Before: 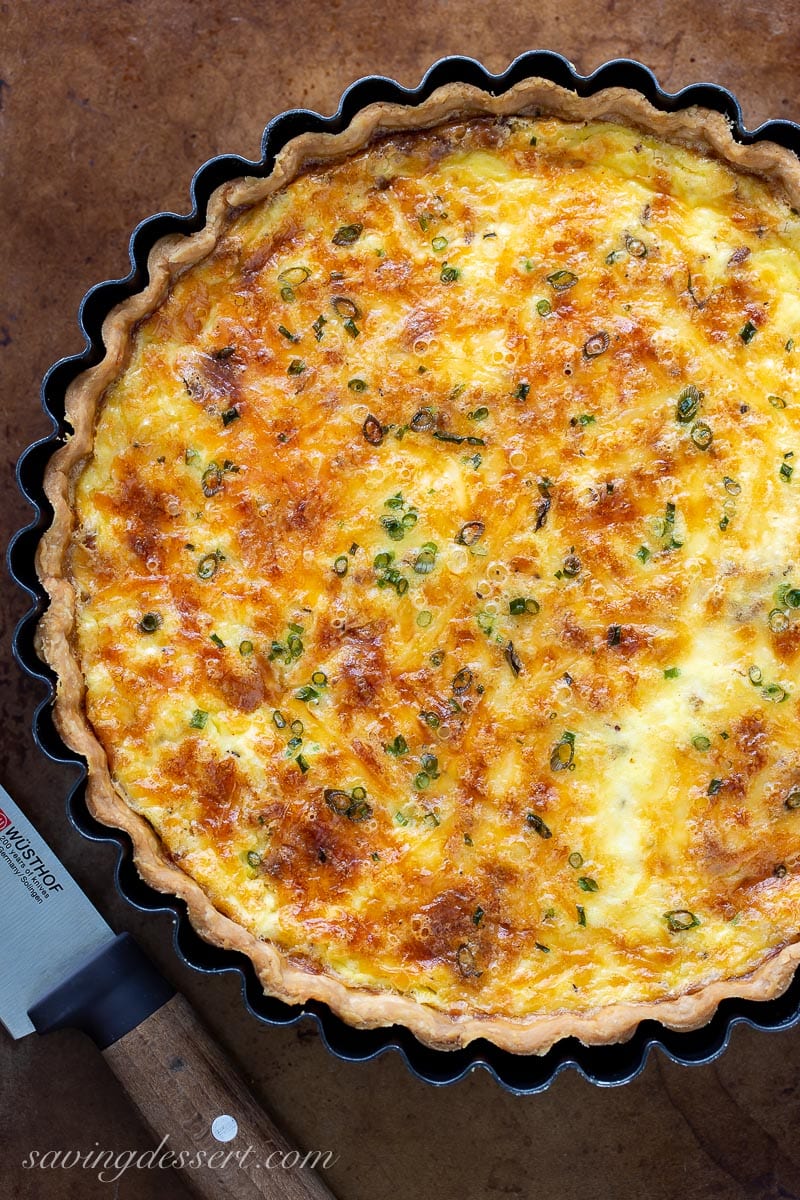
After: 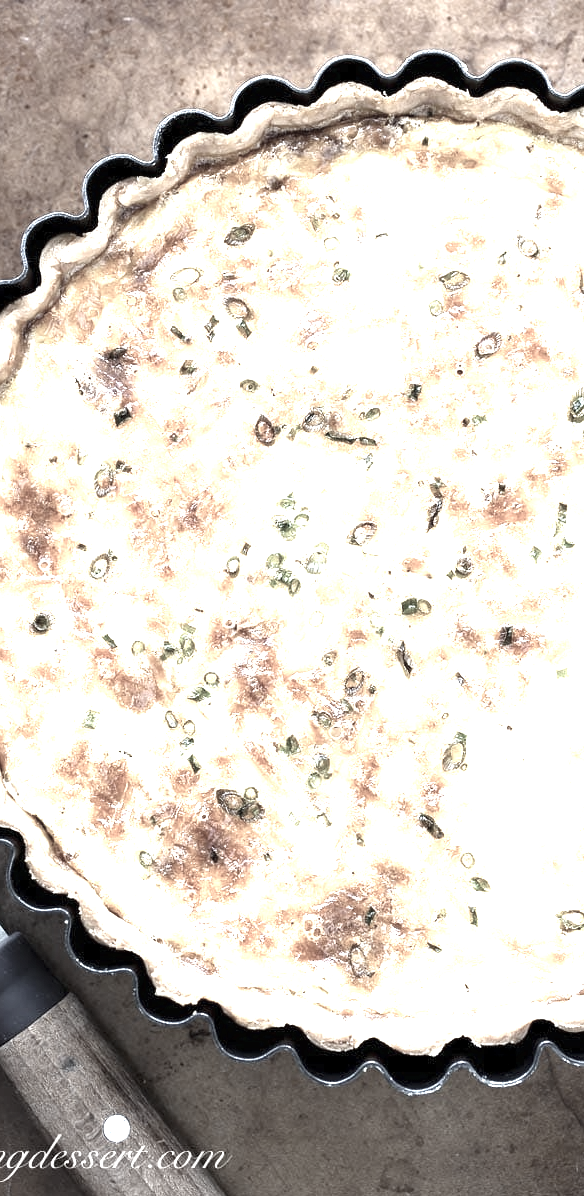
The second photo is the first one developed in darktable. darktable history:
crop: left 13.556%, top 0%, right 13.333%
exposure: exposure 2.002 EV, compensate highlight preservation false
color correction: highlights b* -0.058, saturation 0.256
color calibration: illuminant Planckian (black body), x 0.351, y 0.351, temperature 4752.34 K
